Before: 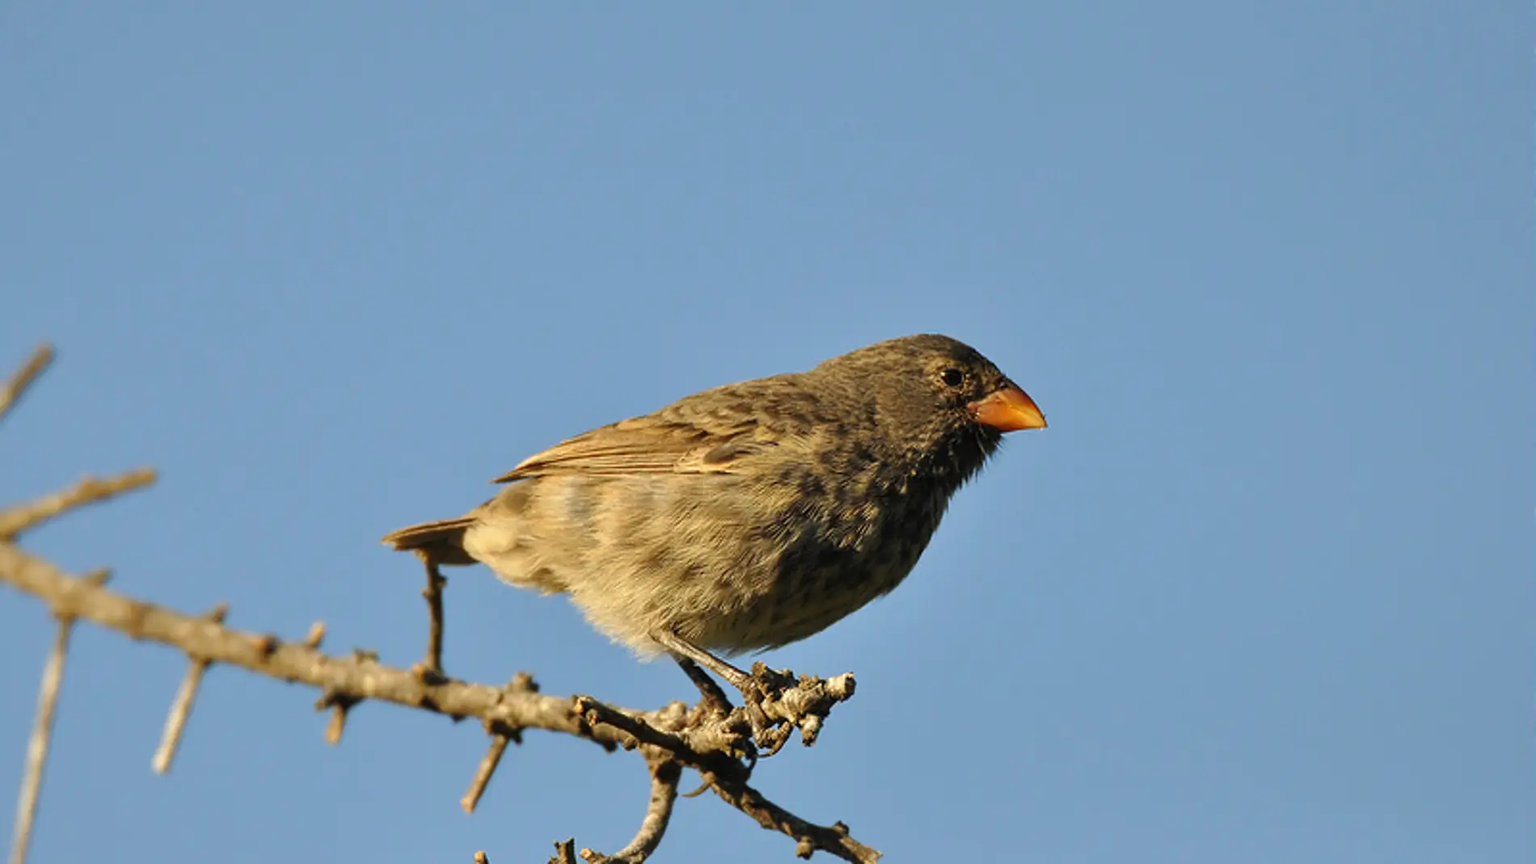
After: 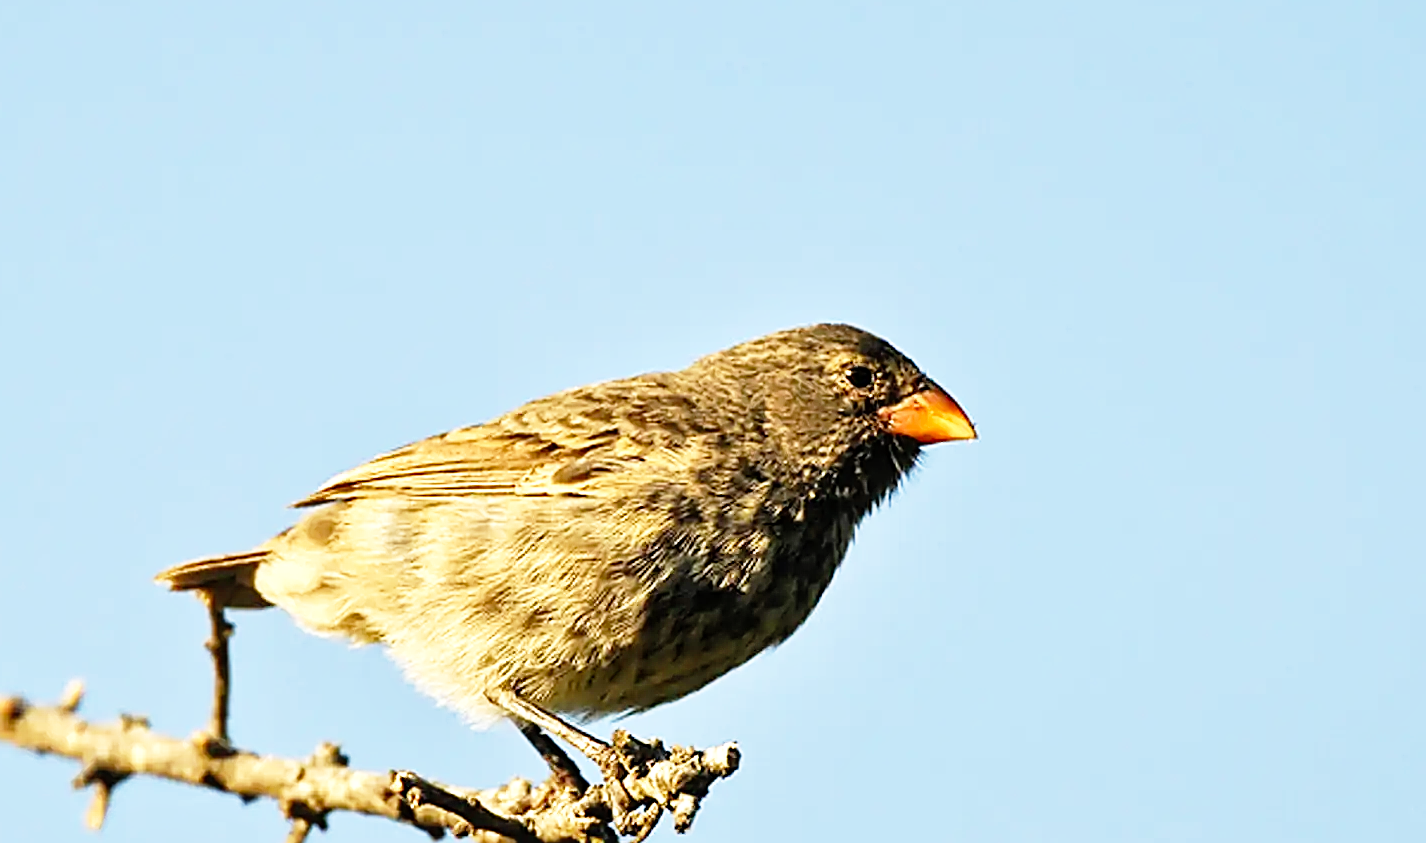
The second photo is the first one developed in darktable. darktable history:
crop: left 16.758%, top 8.445%, right 8.176%, bottom 12.638%
exposure: black level correction -0.001, exposure 0.08 EV, compensate highlight preservation false
sharpen: radius 2.799, amount 0.71
local contrast: mode bilateral grid, contrast 30, coarseness 25, midtone range 0.2
base curve: curves: ch0 [(0, 0) (0.012, 0.01) (0.073, 0.168) (0.31, 0.711) (0.645, 0.957) (1, 1)], preserve colors none
